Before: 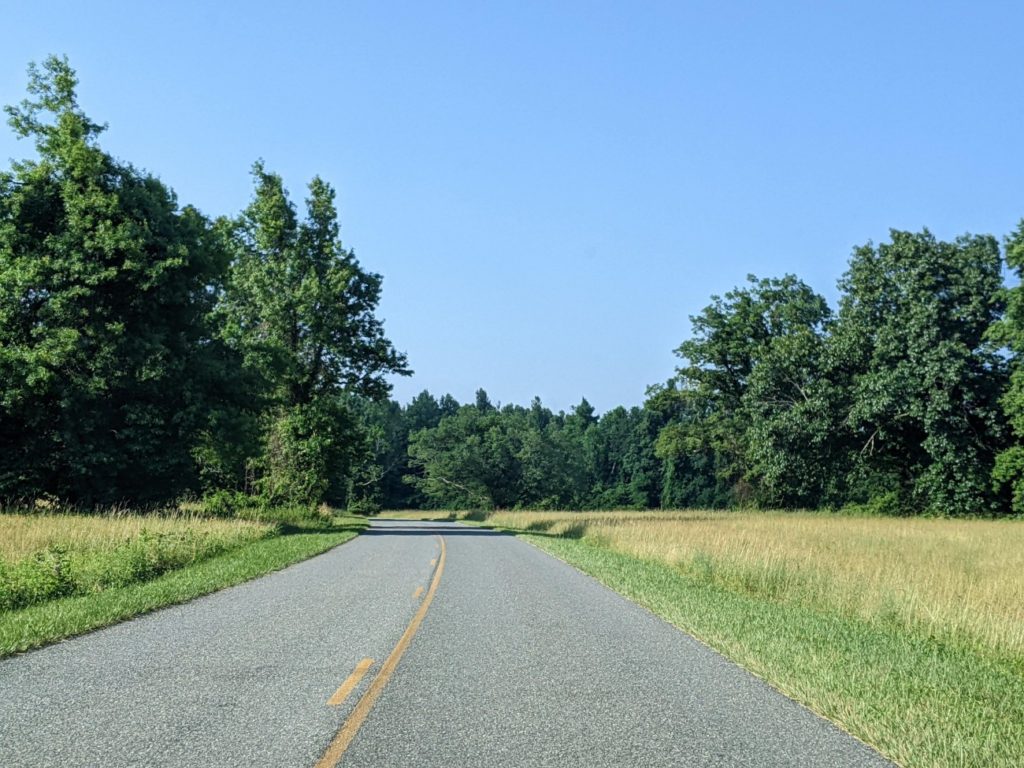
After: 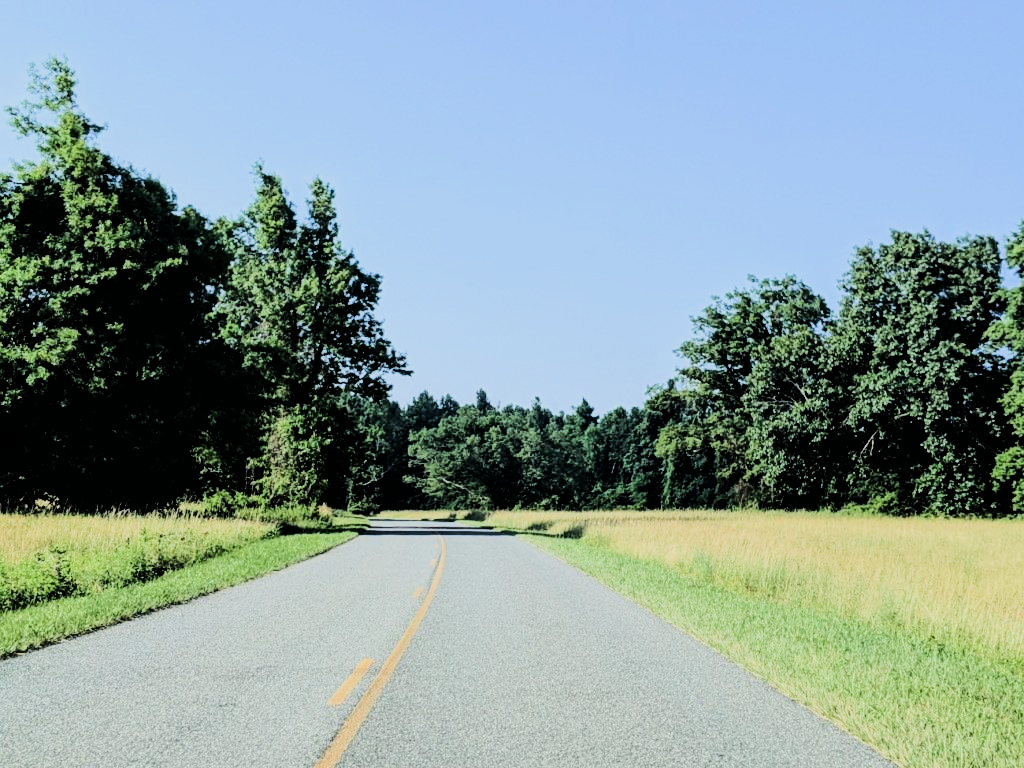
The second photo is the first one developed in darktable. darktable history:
filmic rgb: black relative exposure -5 EV, hardness 2.88, contrast 1.4
rgb curve: curves: ch0 [(0, 0) (0.284, 0.292) (0.505, 0.644) (1, 1)]; ch1 [(0, 0) (0.284, 0.292) (0.505, 0.644) (1, 1)]; ch2 [(0, 0) (0.284, 0.292) (0.505, 0.644) (1, 1)], compensate middle gray true
